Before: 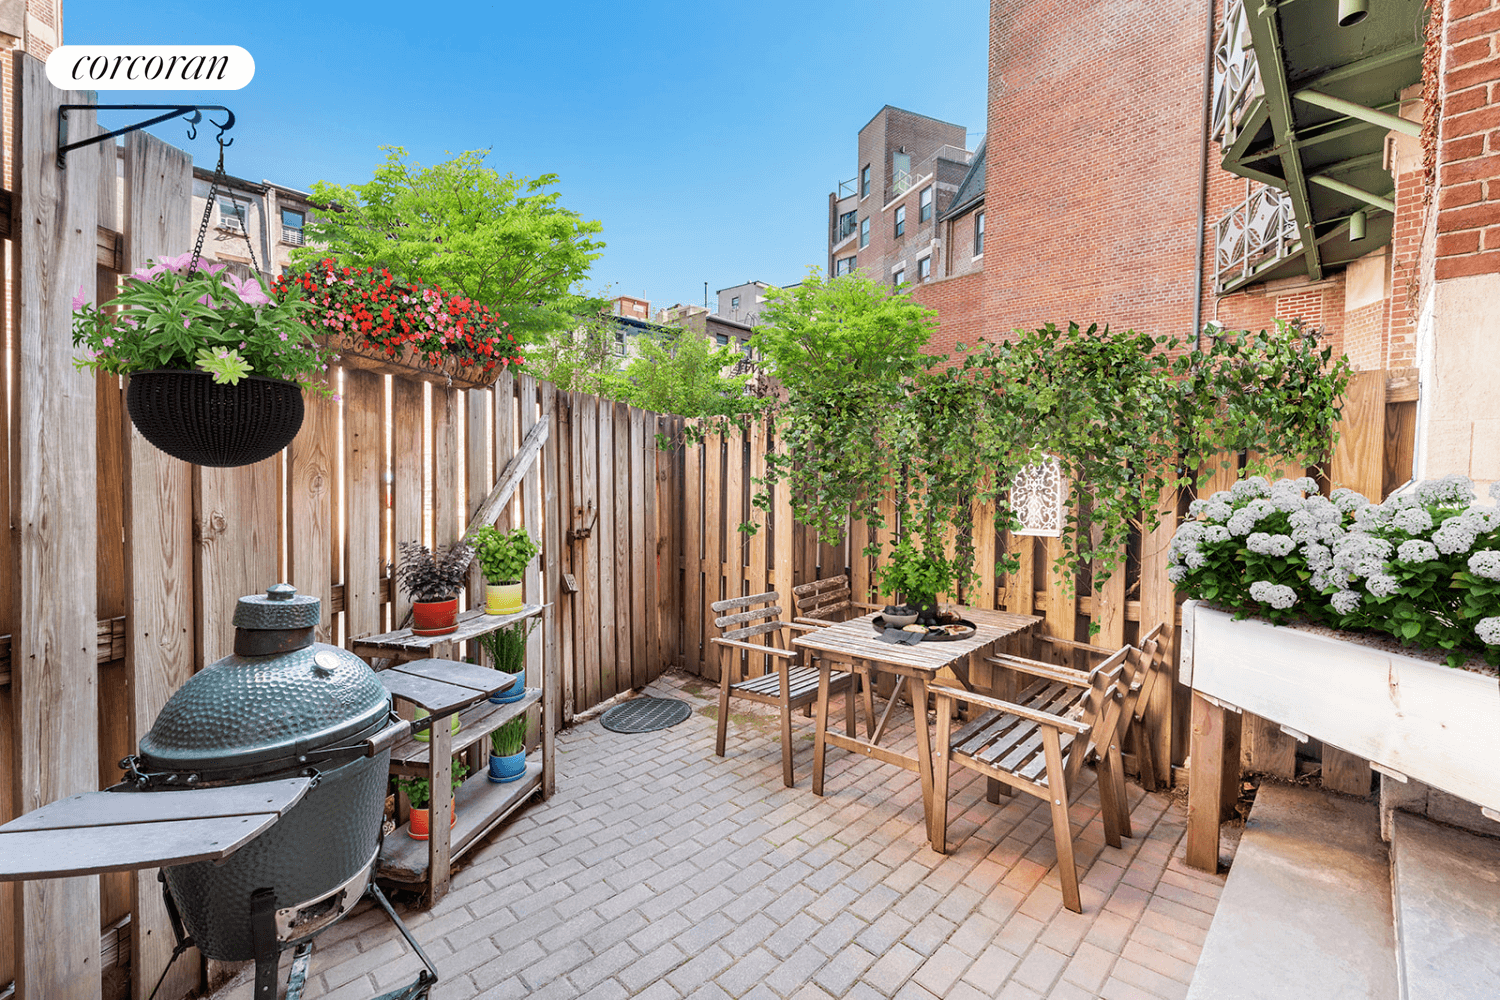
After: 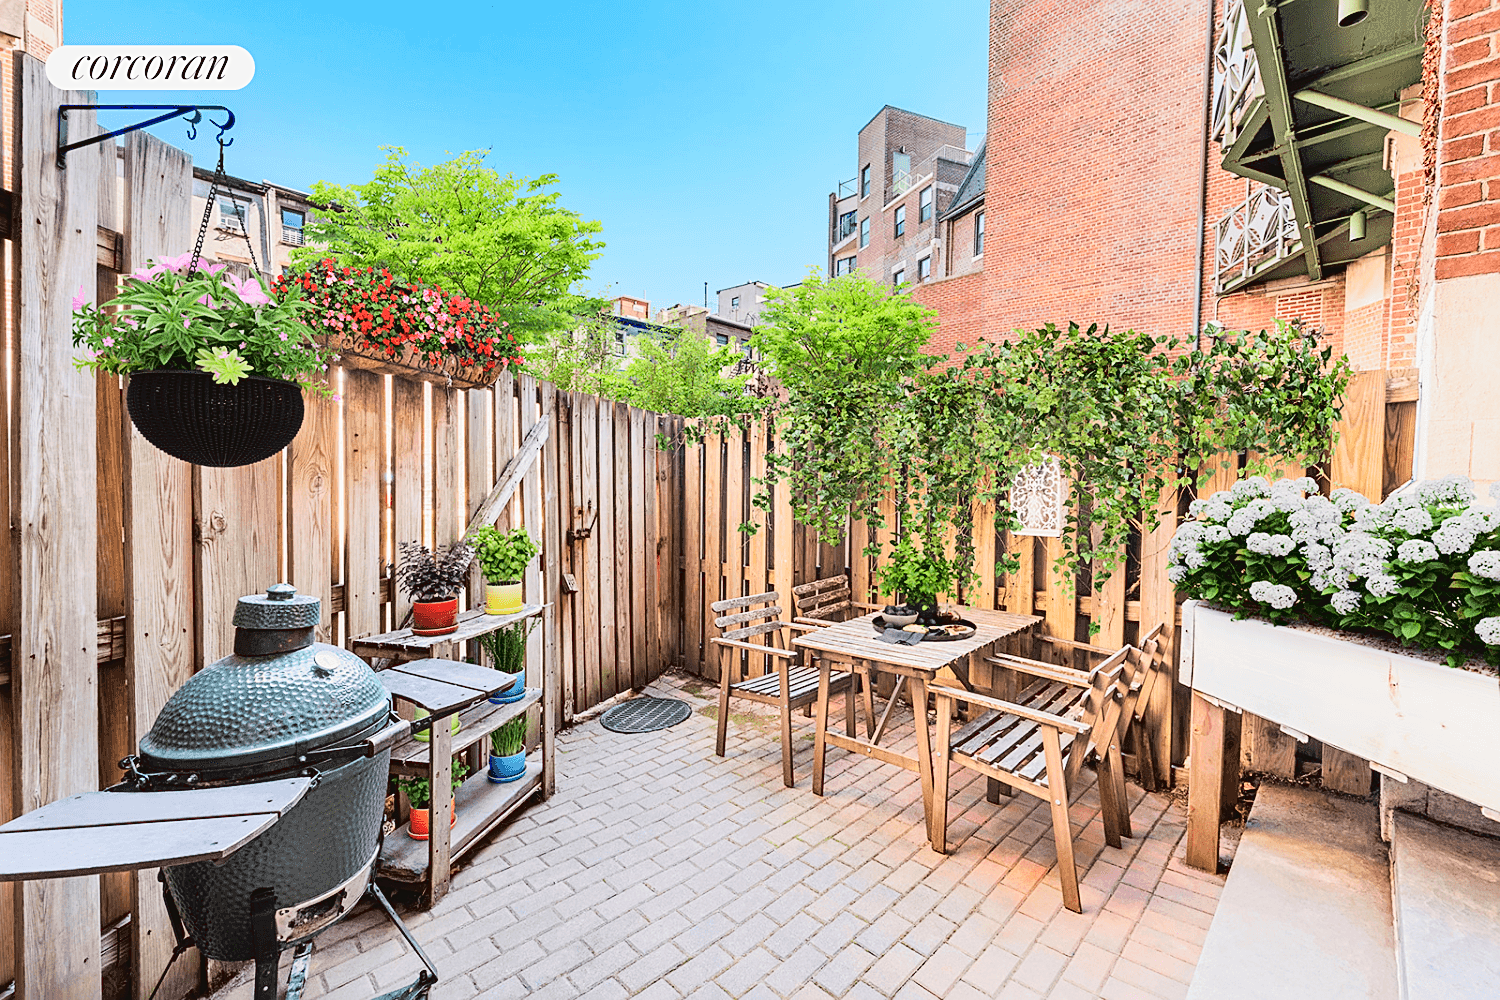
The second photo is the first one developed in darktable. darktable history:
tone curve: curves: ch0 [(0, 0.039) (0.113, 0.081) (0.204, 0.204) (0.498, 0.608) (0.709, 0.819) (0.984, 0.961)]; ch1 [(0, 0) (0.172, 0.123) (0.317, 0.272) (0.414, 0.382) (0.476, 0.479) (0.505, 0.501) (0.528, 0.54) (0.618, 0.647) (0.709, 0.764) (1, 1)]; ch2 [(0, 0) (0.411, 0.424) (0.492, 0.502) (0.521, 0.513) (0.537, 0.57) (0.686, 0.638) (1, 1)], color space Lab, linked channels, preserve colors none
sharpen: on, module defaults
